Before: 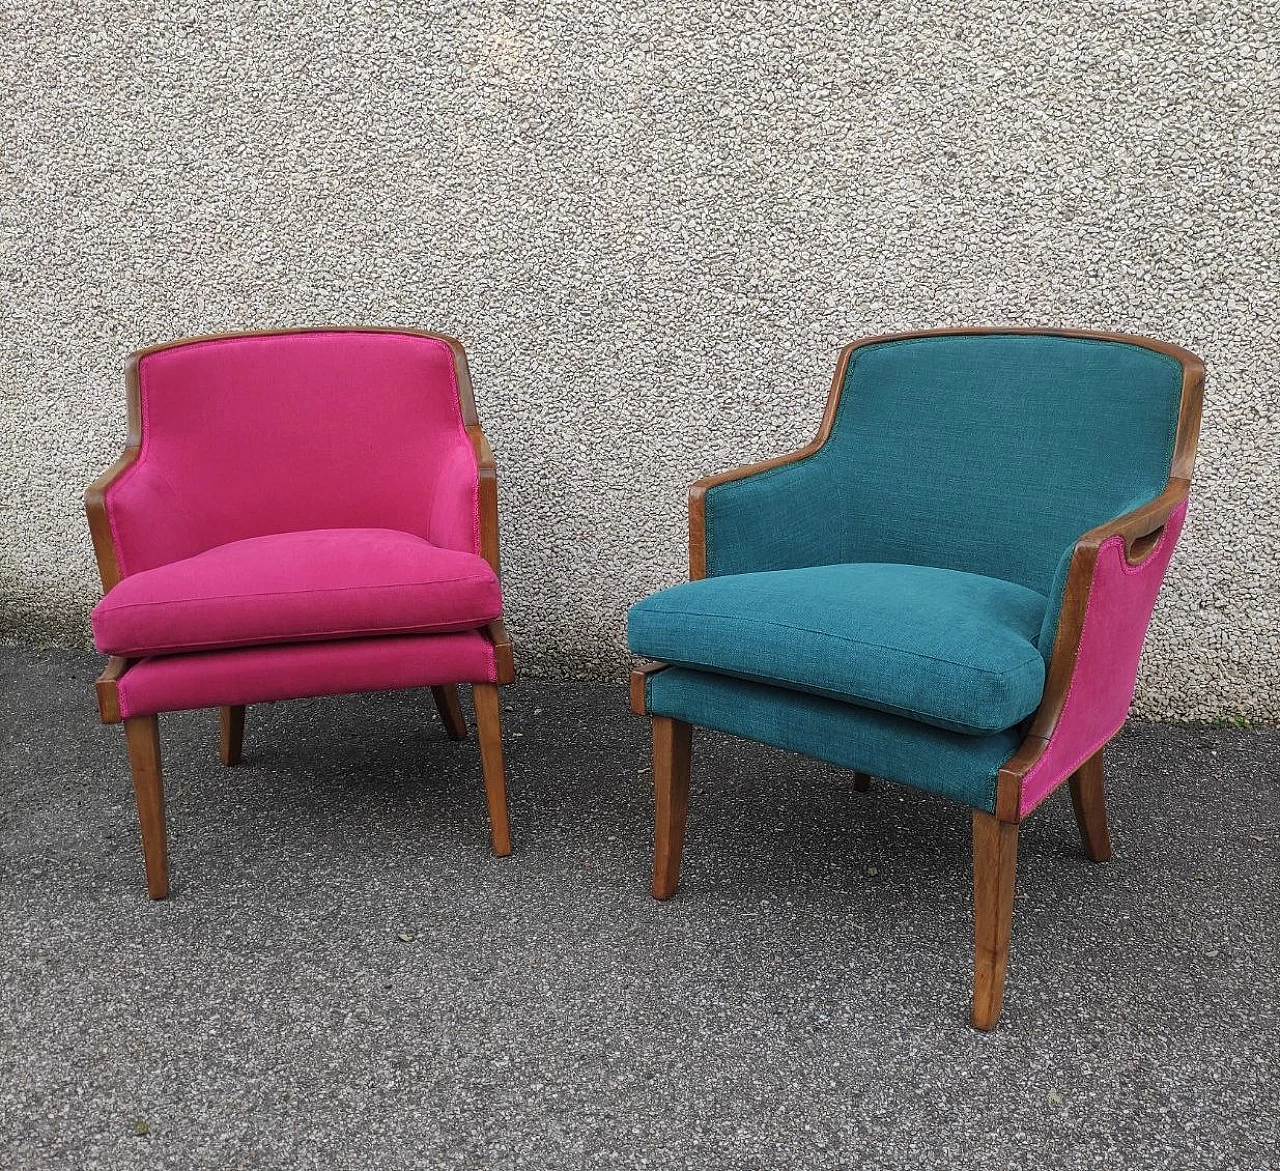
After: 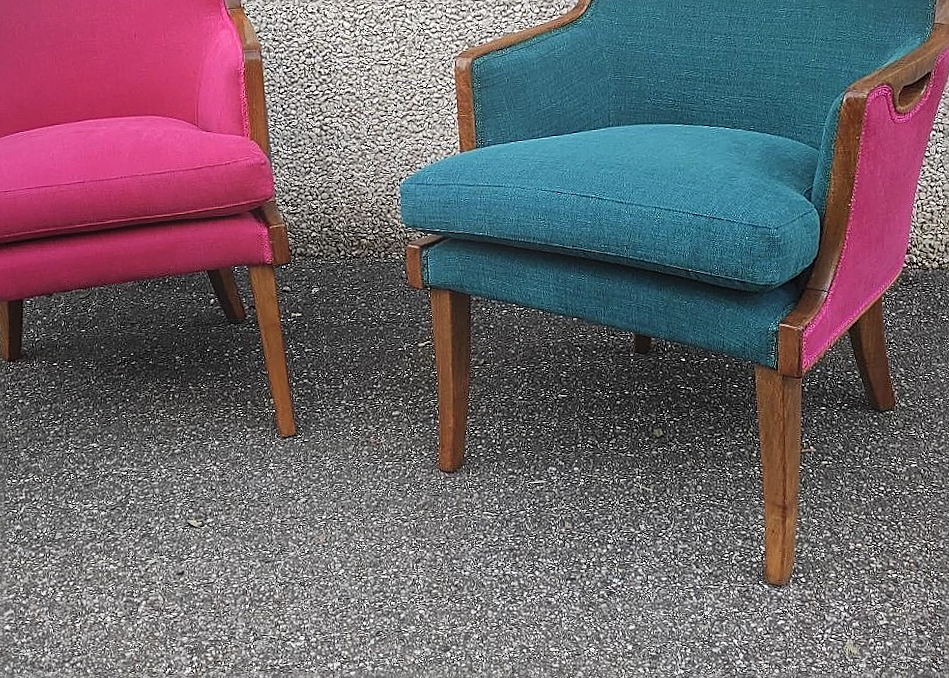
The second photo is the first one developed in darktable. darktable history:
vignetting: fall-off start 97.28%, fall-off radius 79%, brightness -0.462, saturation -0.3, width/height ratio 1.114, dithering 8-bit output, unbound false
crop and rotate: left 17.299%, top 35.115%, right 7.015%, bottom 1.024%
rotate and perspective: rotation -3°, crop left 0.031, crop right 0.968, crop top 0.07, crop bottom 0.93
sharpen: on, module defaults
bloom: size 40%
